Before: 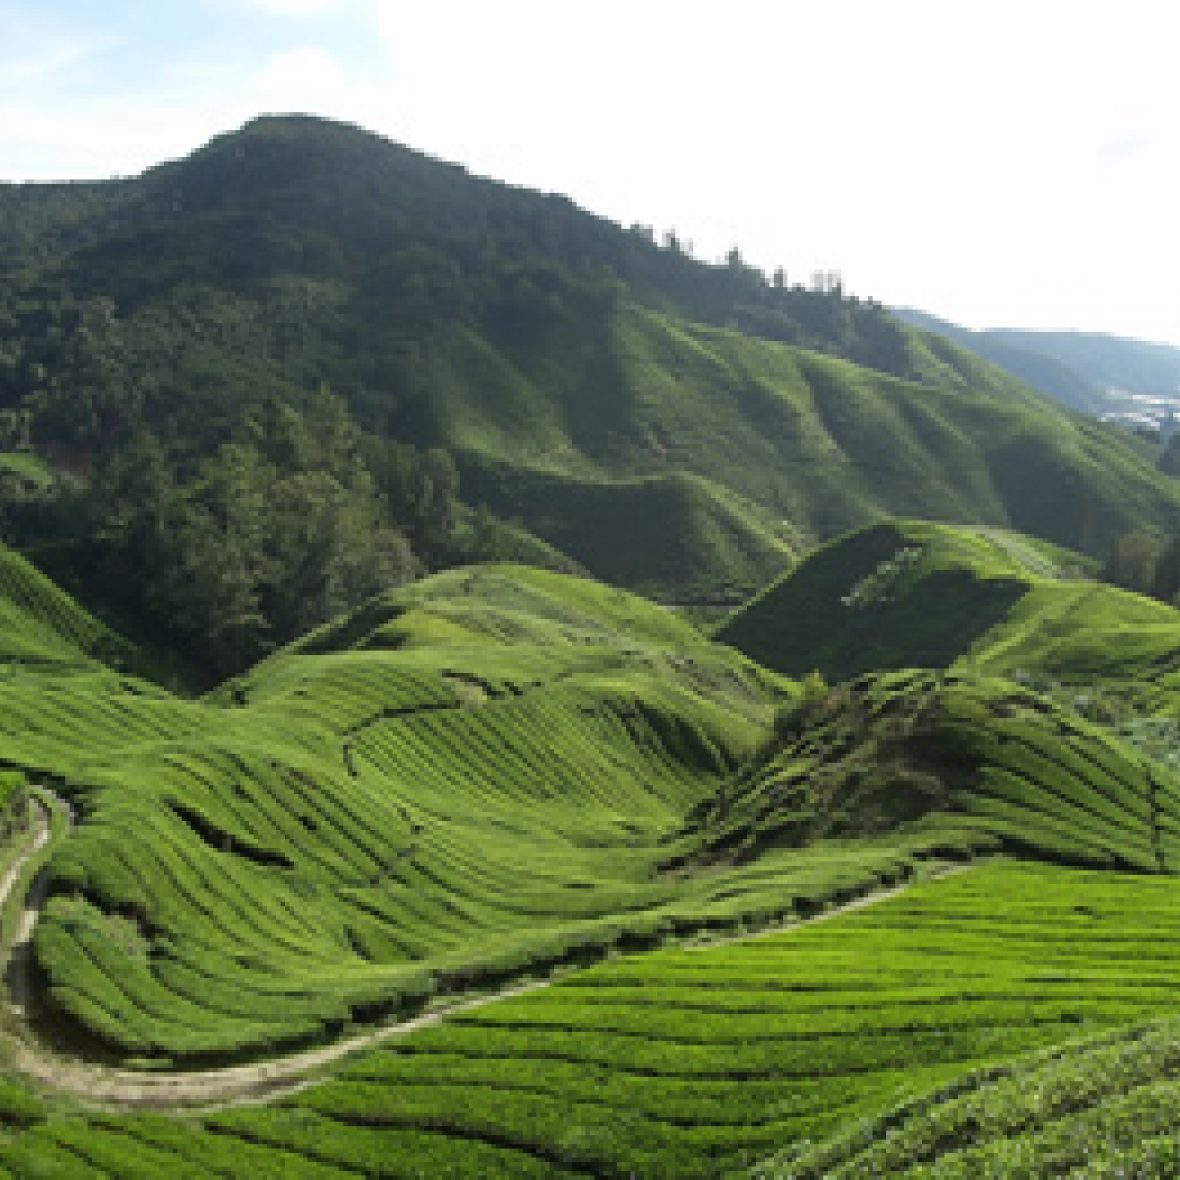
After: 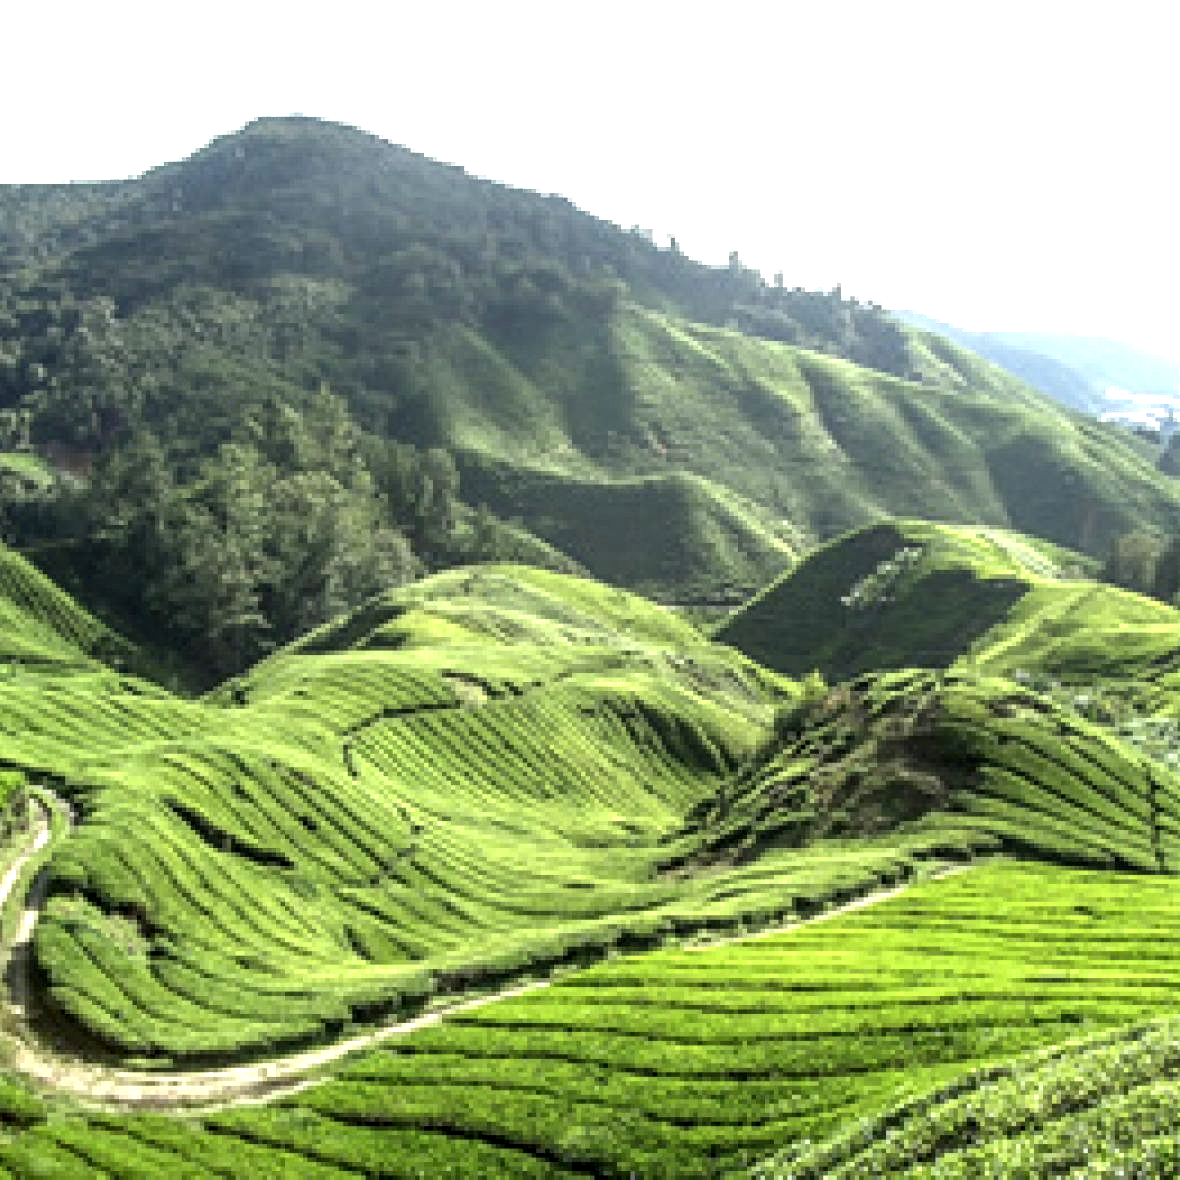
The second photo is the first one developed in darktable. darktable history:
exposure: exposure 1 EV, compensate exposure bias true, compensate highlight preservation false
shadows and highlights: shadows -28.37, highlights 29.26
local contrast: detail 154%
